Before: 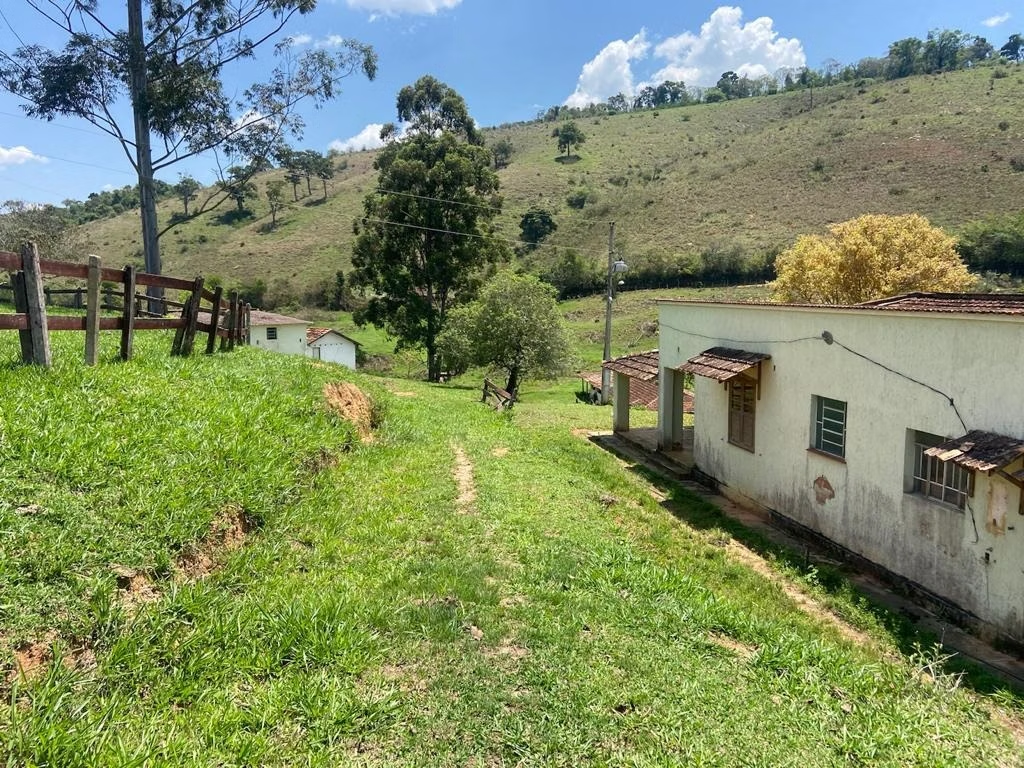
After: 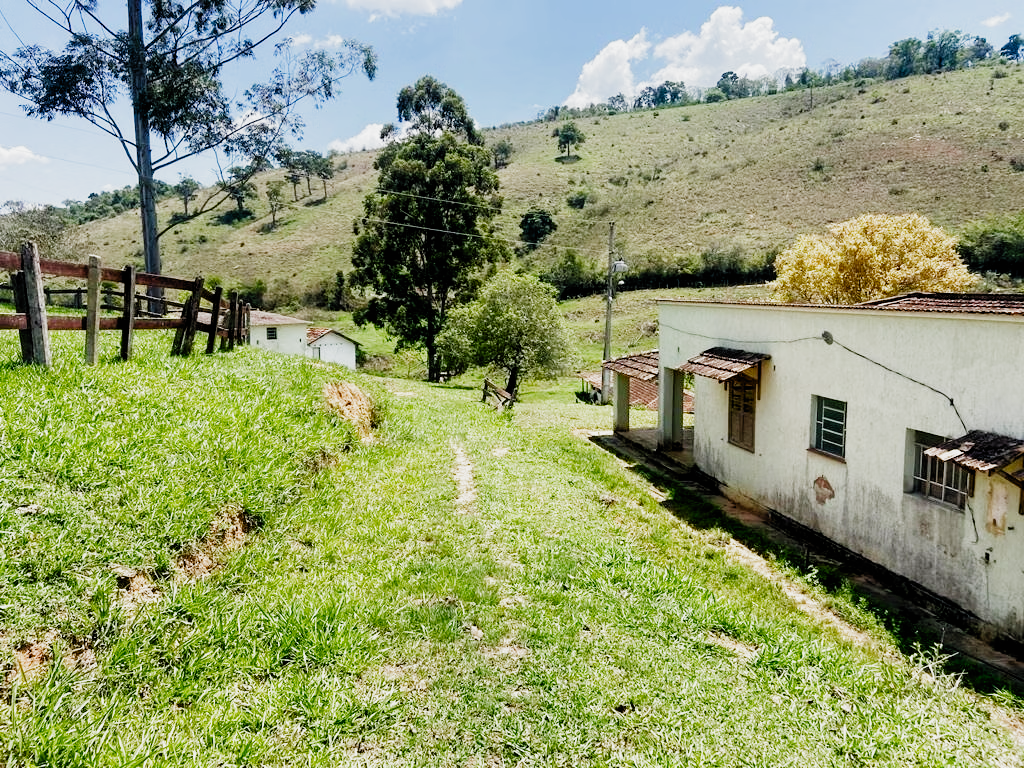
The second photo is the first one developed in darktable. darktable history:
filmic rgb: black relative exposure -5.03 EV, white relative exposure 4 EV, hardness 2.88, contrast 1.297, highlights saturation mix -10.78%, add noise in highlights 0, preserve chrominance no, color science v3 (2019), use custom middle-gray values true, contrast in highlights soft
exposure: black level correction 0, exposure 0.498 EV, compensate exposure bias true, compensate highlight preservation false
